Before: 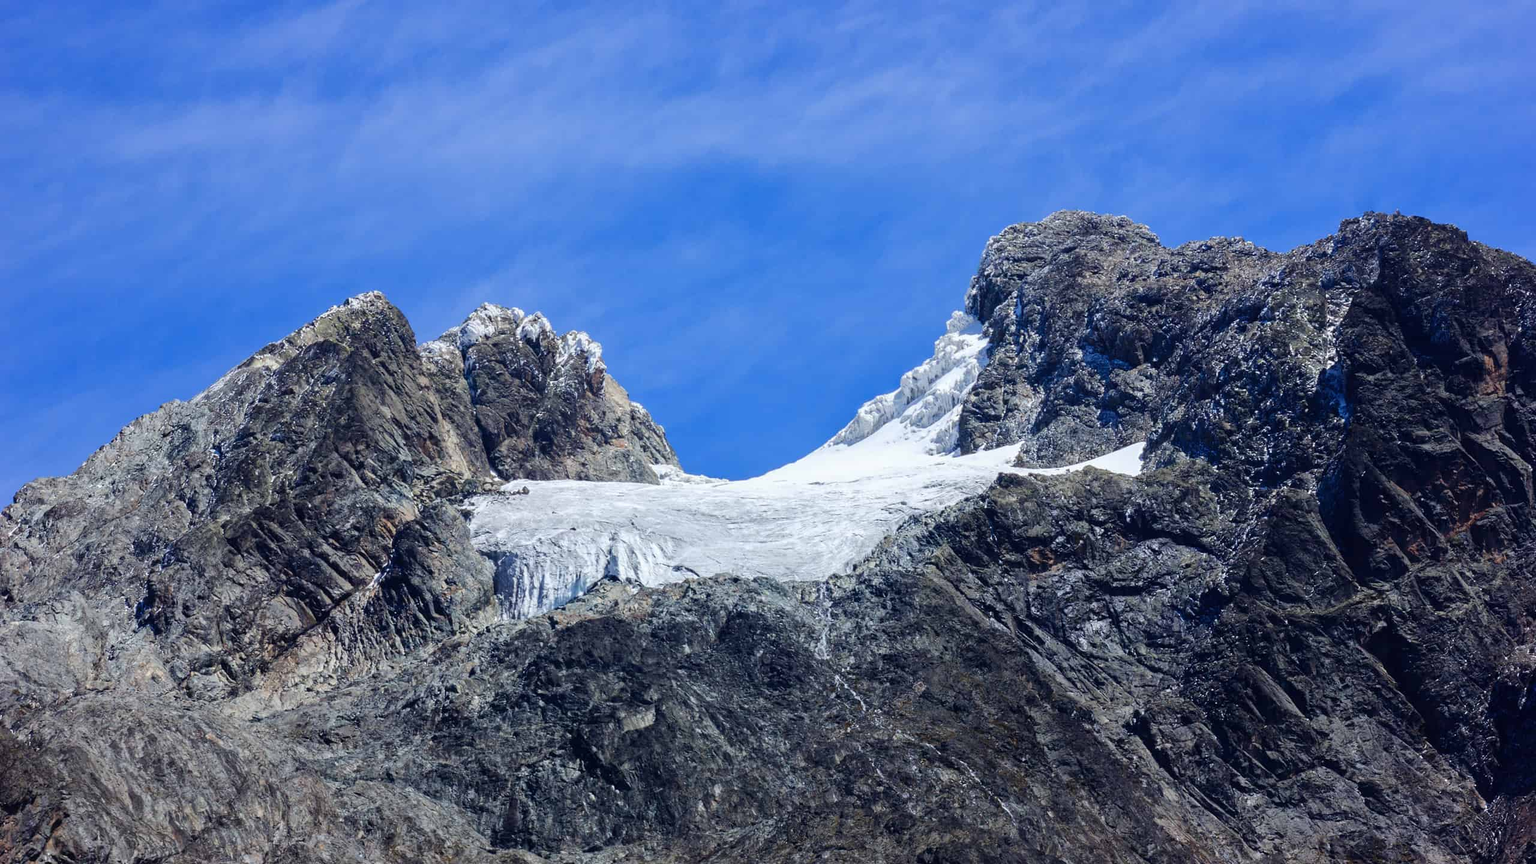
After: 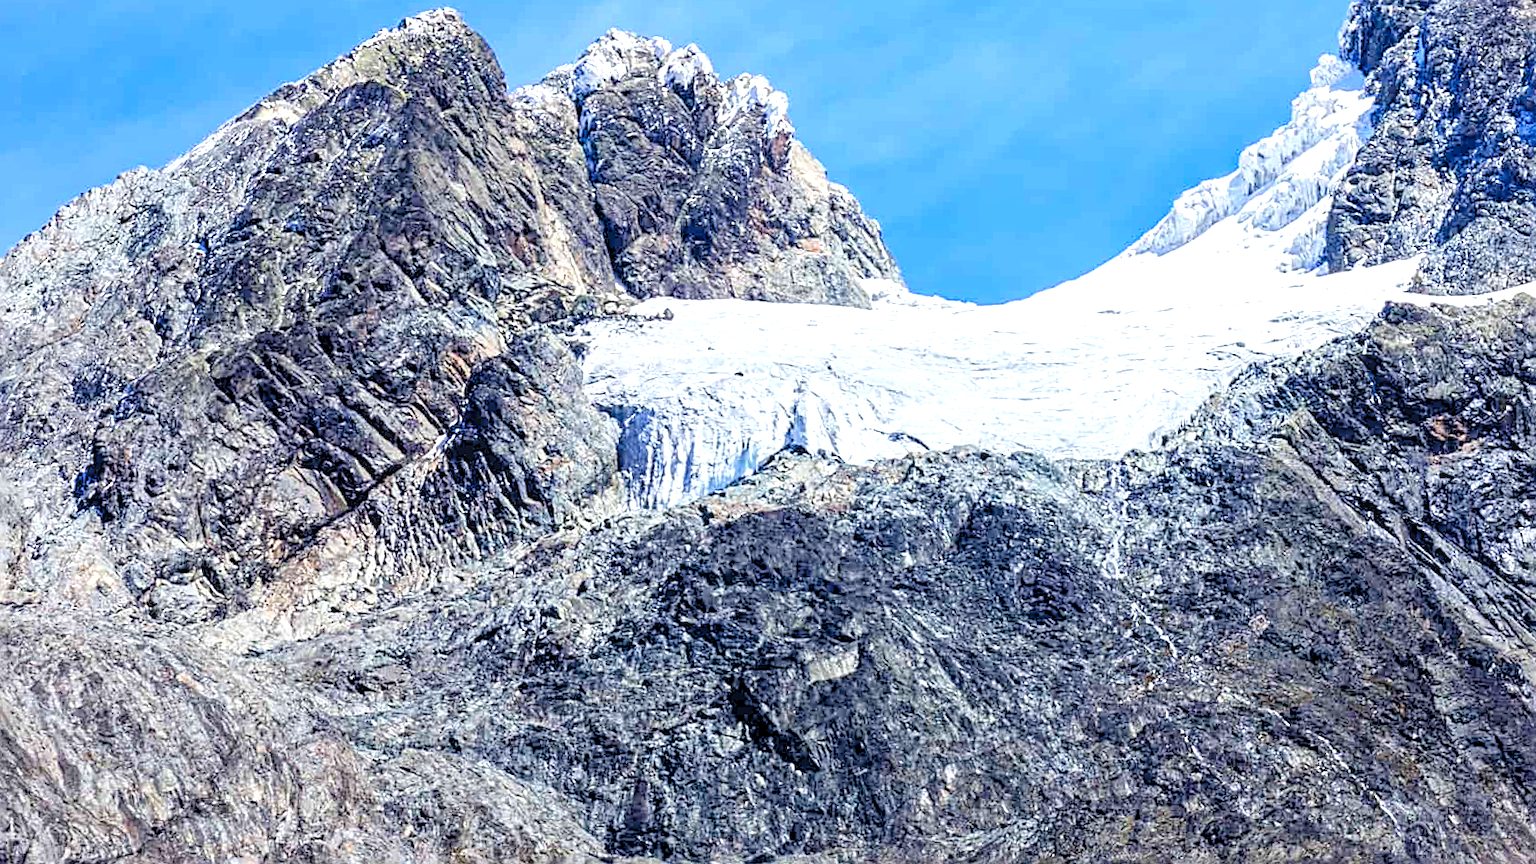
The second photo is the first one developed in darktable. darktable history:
levels: levels [0.036, 0.364, 0.827]
crop and rotate: angle -1.09°, left 3.944%, top 31.679%, right 27.817%
local contrast: on, module defaults
sharpen: radius 2.536, amount 0.628
contrast brightness saturation: contrast 0.049, brightness 0.064, saturation 0.008
